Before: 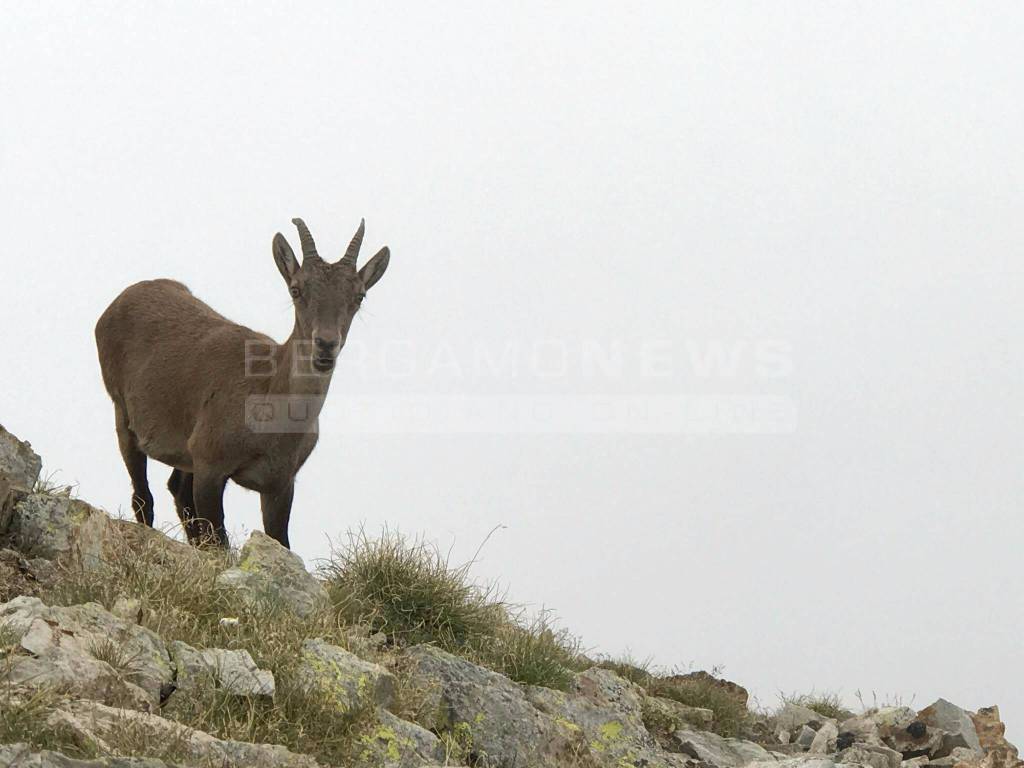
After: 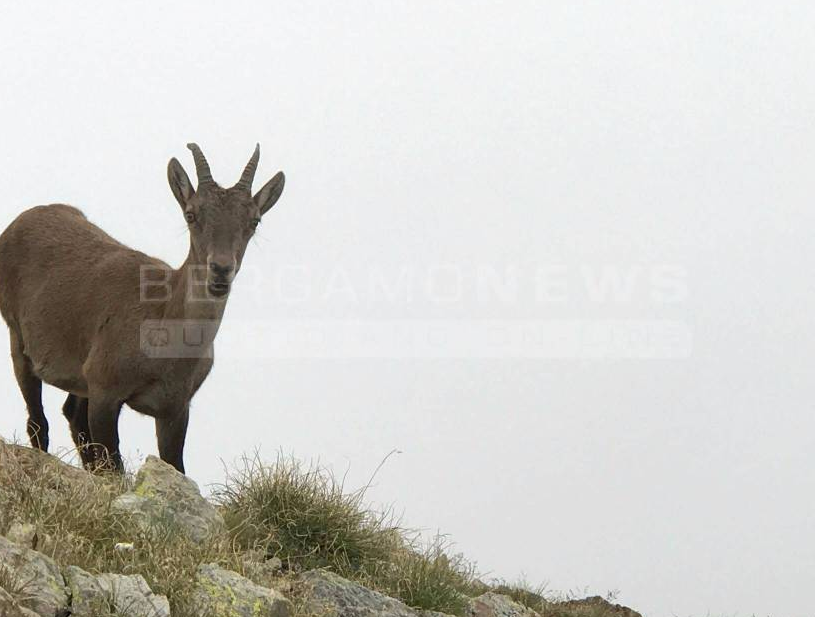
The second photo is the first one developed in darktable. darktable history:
crop and rotate: left 10.316%, top 9.894%, right 10.06%, bottom 9.698%
